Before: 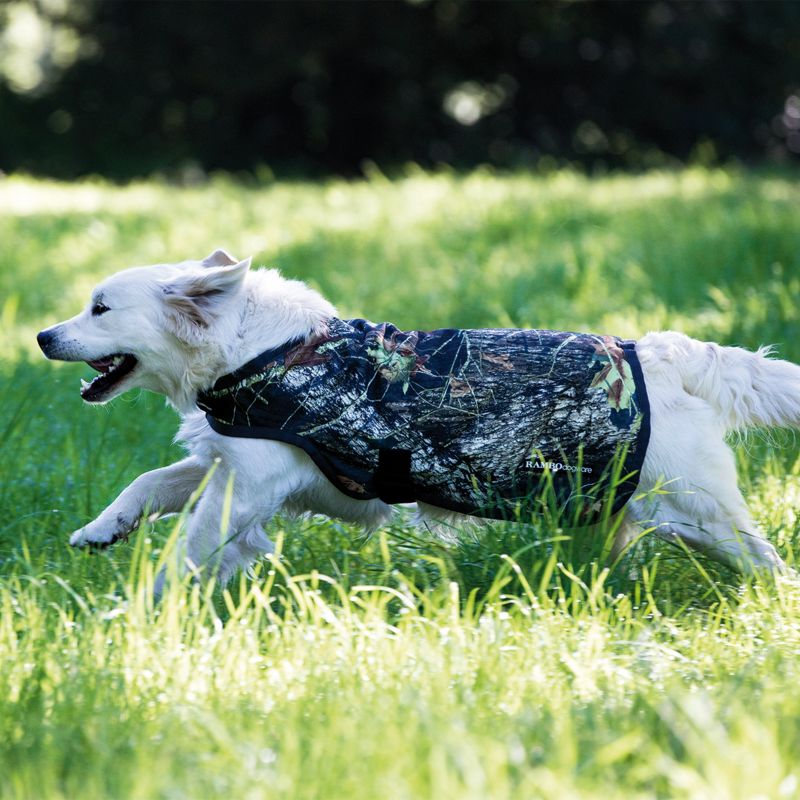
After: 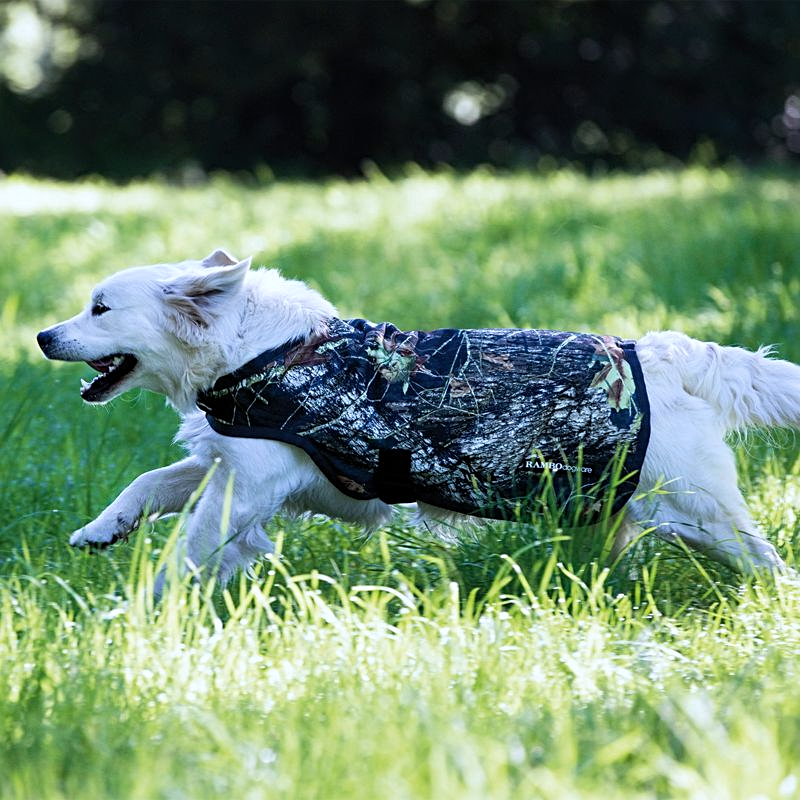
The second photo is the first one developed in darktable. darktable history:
sharpen: radius 2.167, amount 0.381, threshold 0
white balance: red 0.954, blue 1.079
